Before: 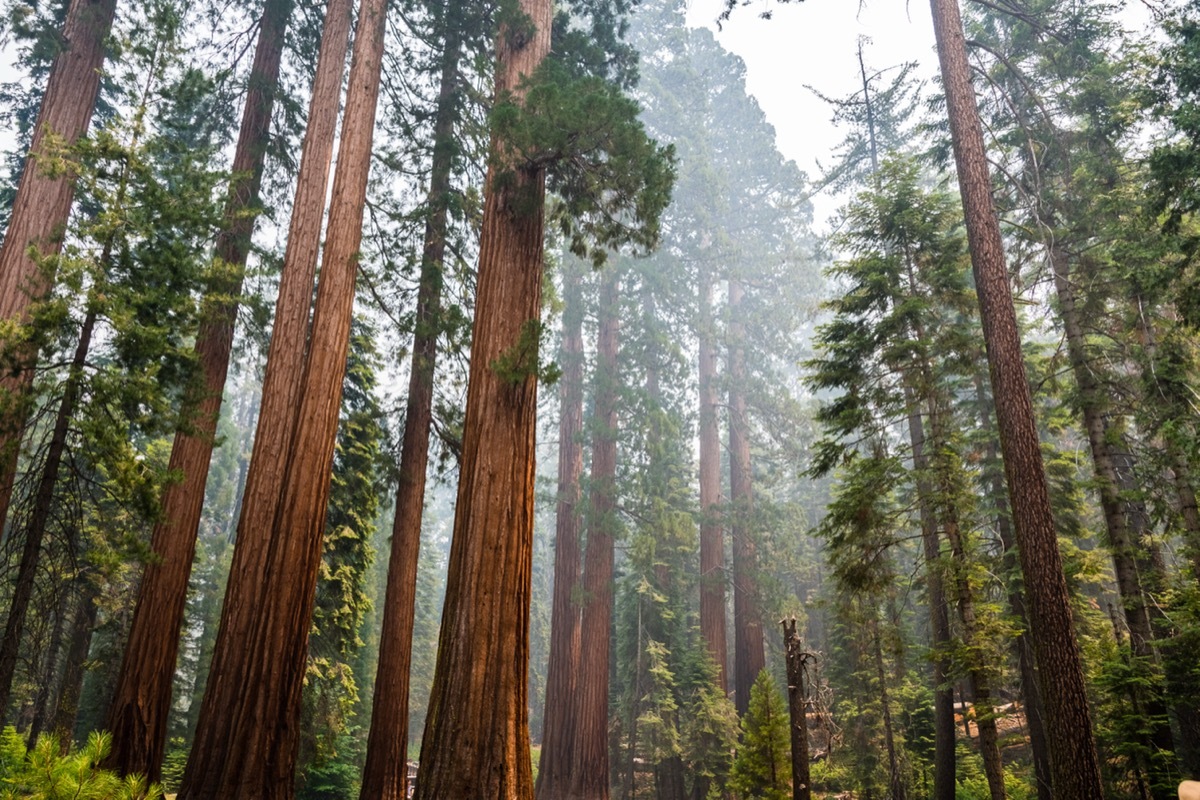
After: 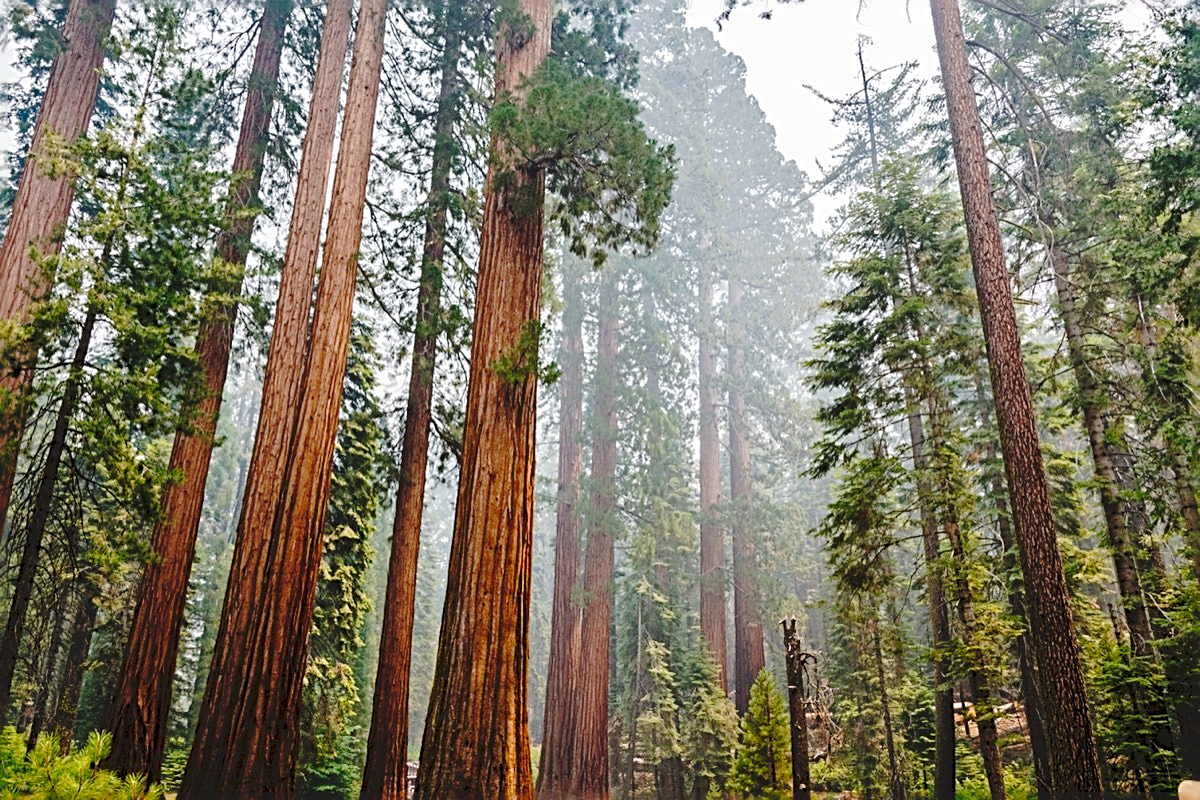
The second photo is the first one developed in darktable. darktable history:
shadows and highlights: on, module defaults
tone curve: curves: ch0 [(0, 0) (0.003, 0.051) (0.011, 0.052) (0.025, 0.055) (0.044, 0.062) (0.069, 0.068) (0.1, 0.077) (0.136, 0.098) (0.177, 0.145) (0.224, 0.223) (0.277, 0.314) (0.335, 0.43) (0.399, 0.518) (0.468, 0.591) (0.543, 0.656) (0.623, 0.726) (0.709, 0.809) (0.801, 0.857) (0.898, 0.918) (1, 1)], preserve colors none
sharpen: radius 3.025, amount 0.757
